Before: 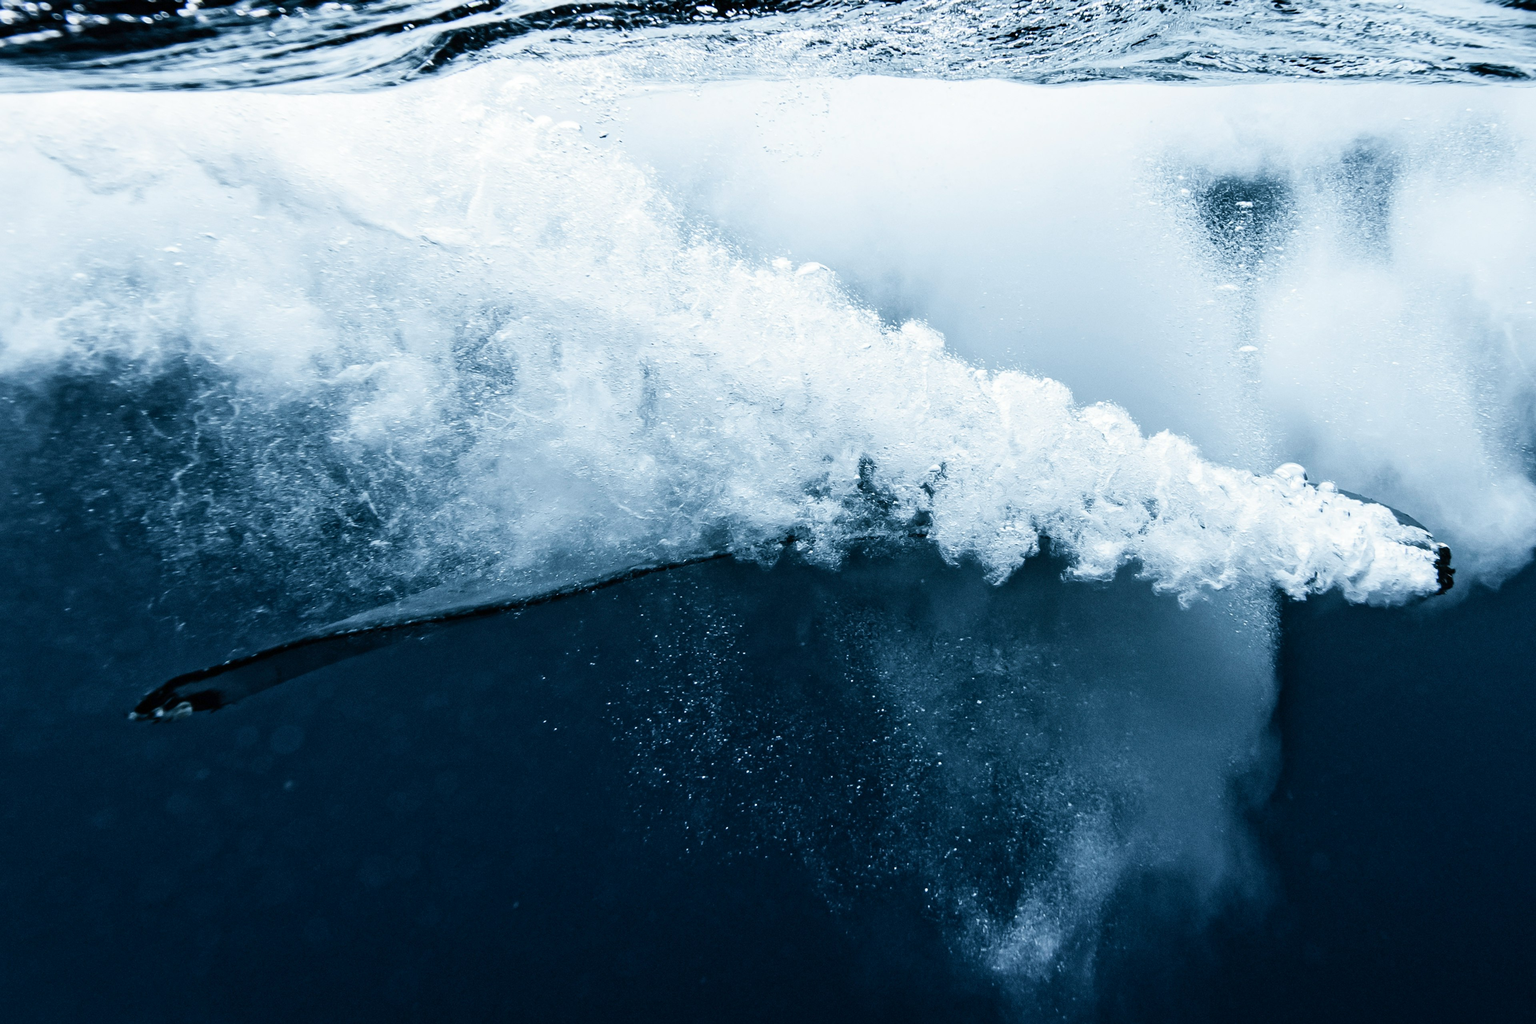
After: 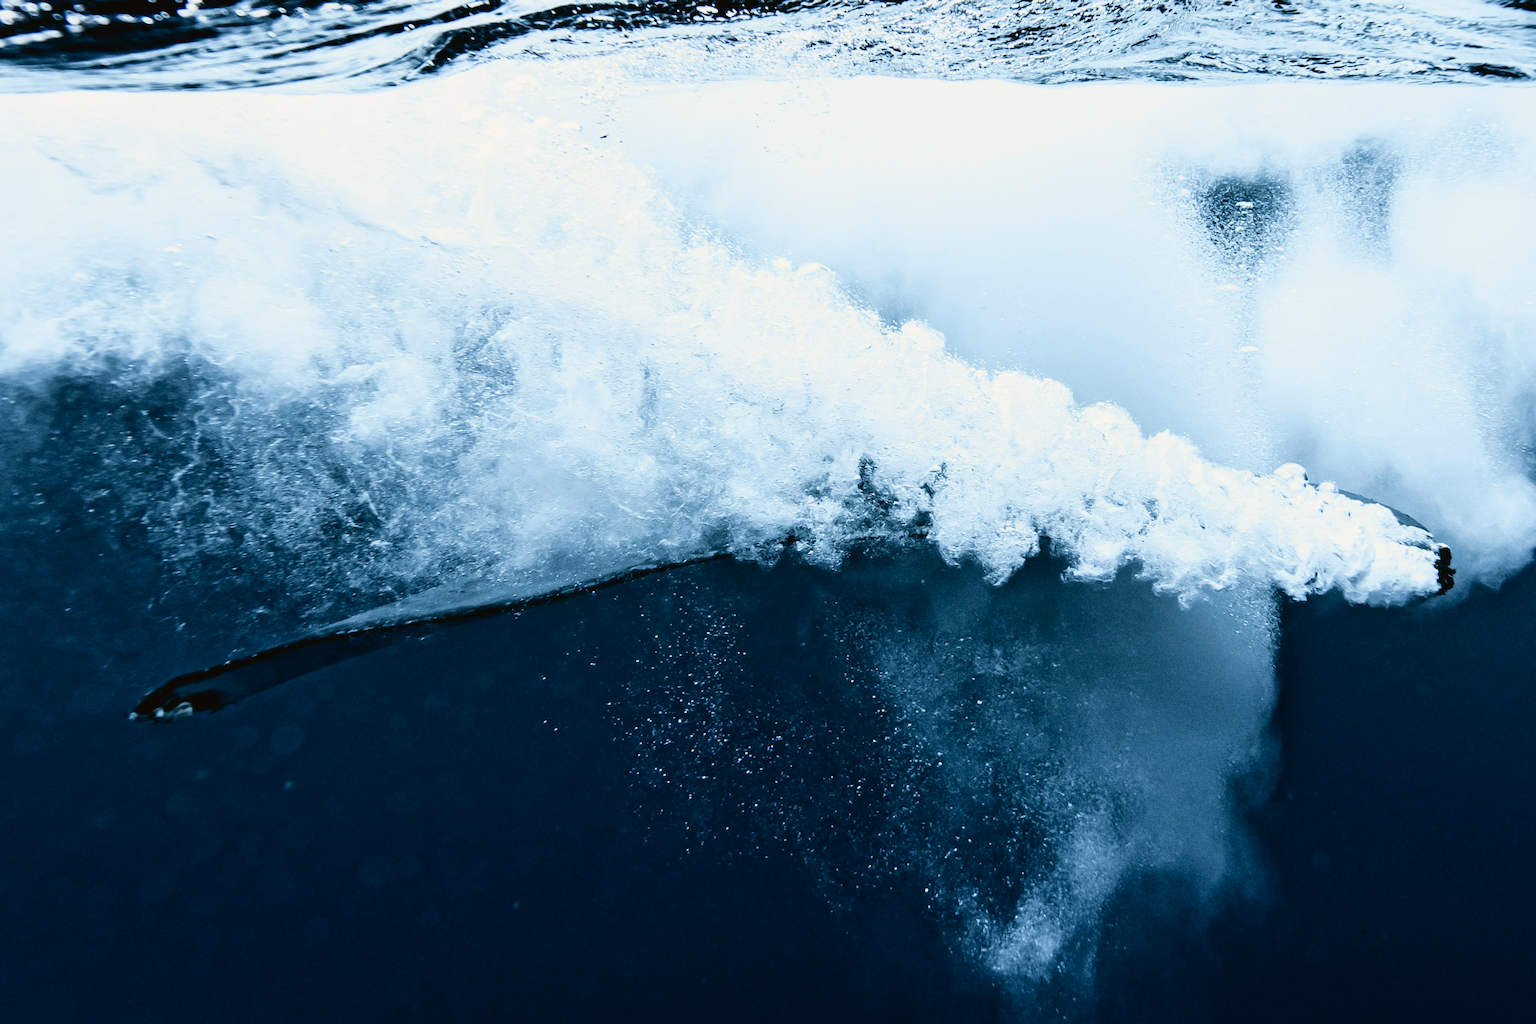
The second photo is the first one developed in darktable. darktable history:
tone curve: curves: ch0 [(0, 0.021) (0.049, 0.044) (0.152, 0.14) (0.328, 0.377) (0.473, 0.543) (0.641, 0.705) (0.85, 0.894) (1, 0.969)]; ch1 [(0, 0) (0.302, 0.331) (0.427, 0.433) (0.472, 0.47) (0.502, 0.503) (0.527, 0.521) (0.564, 0.58) (0.614, 0.626) (0.677, 0.701) (0.859, 0.885) (1, 1)]; ch2 [(0, 0) (0.33, 0.301) (0.447, 0.44) (0.487, 0.496) (0.502, 0.516) (0.535, 0.563) (0.565, 0.593) (0.618, 0.628) (1, 1)], color space Lab, independent channels, preserve colors none
